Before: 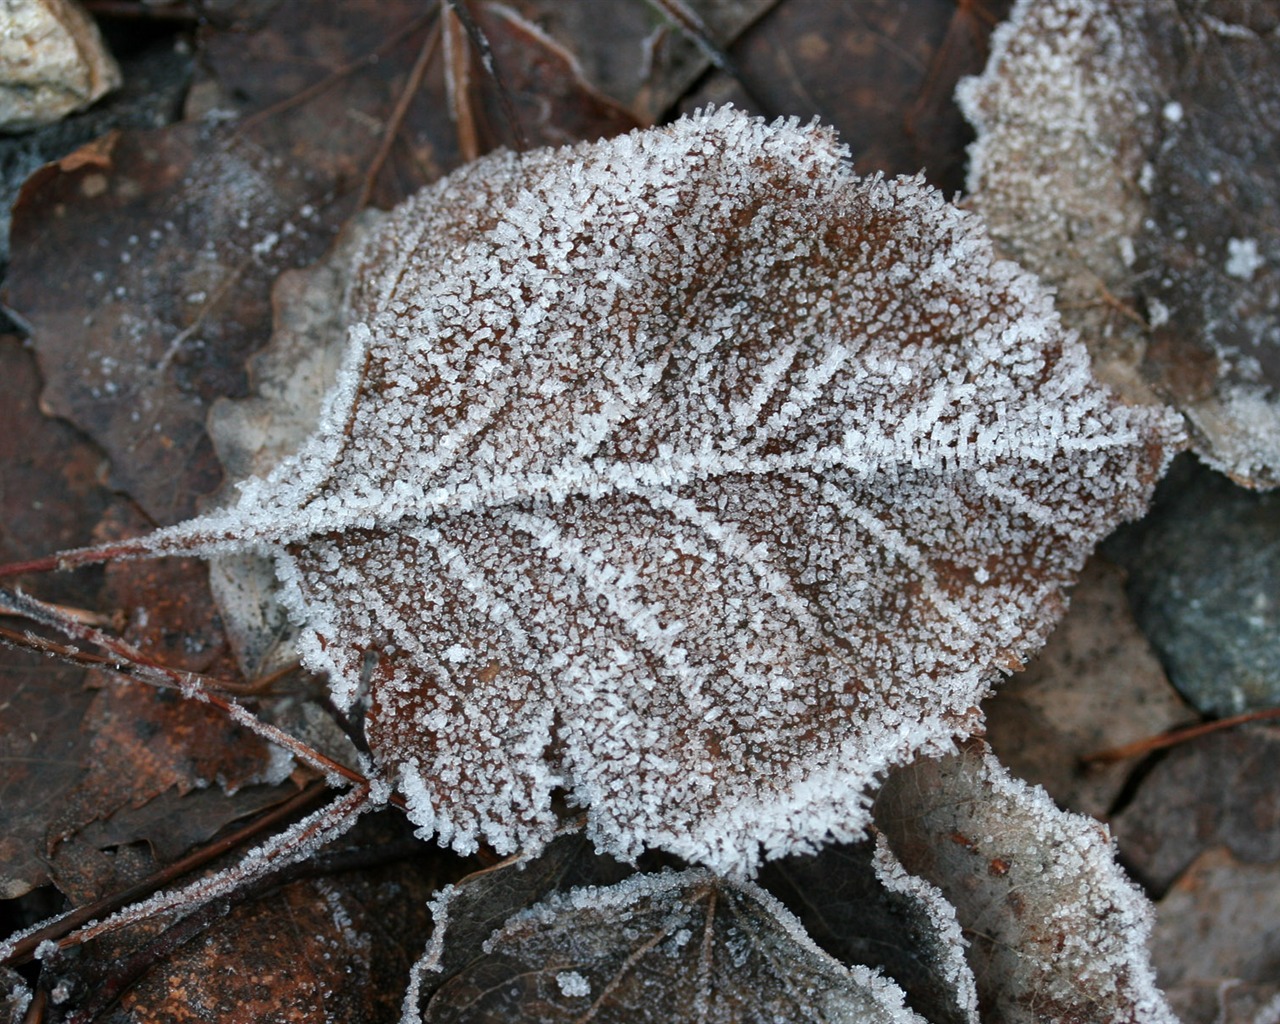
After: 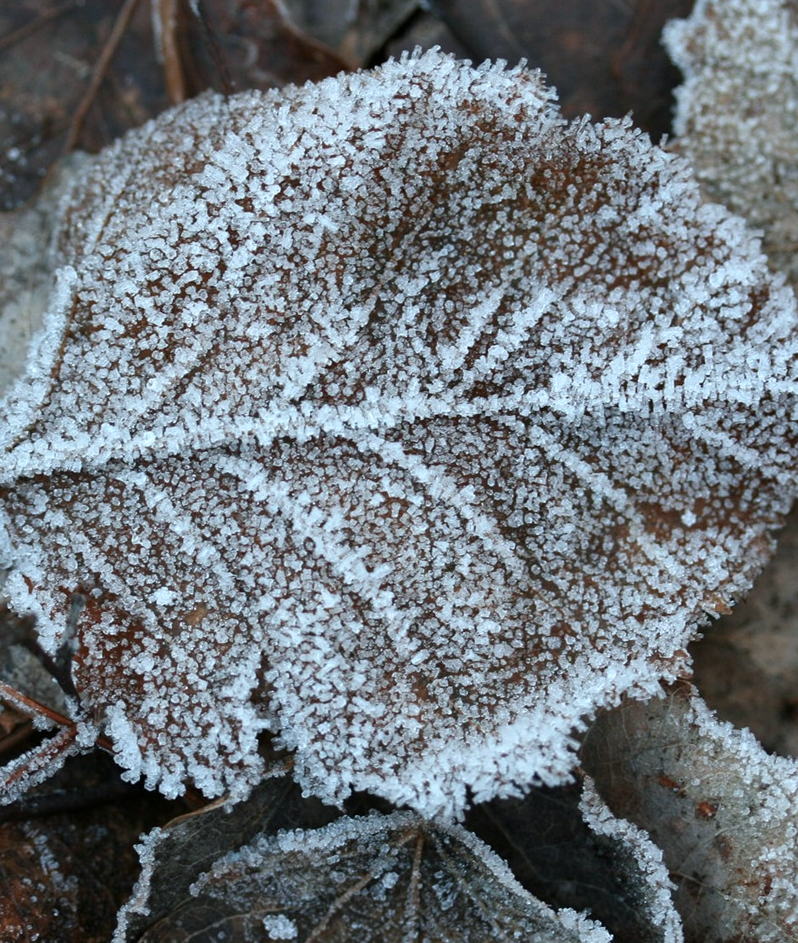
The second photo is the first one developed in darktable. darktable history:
white balance: red 0.925, blue 1.046
crop and rotate: left 22.918%, top 5.629%, right 14.711%, bottom 2.247%
